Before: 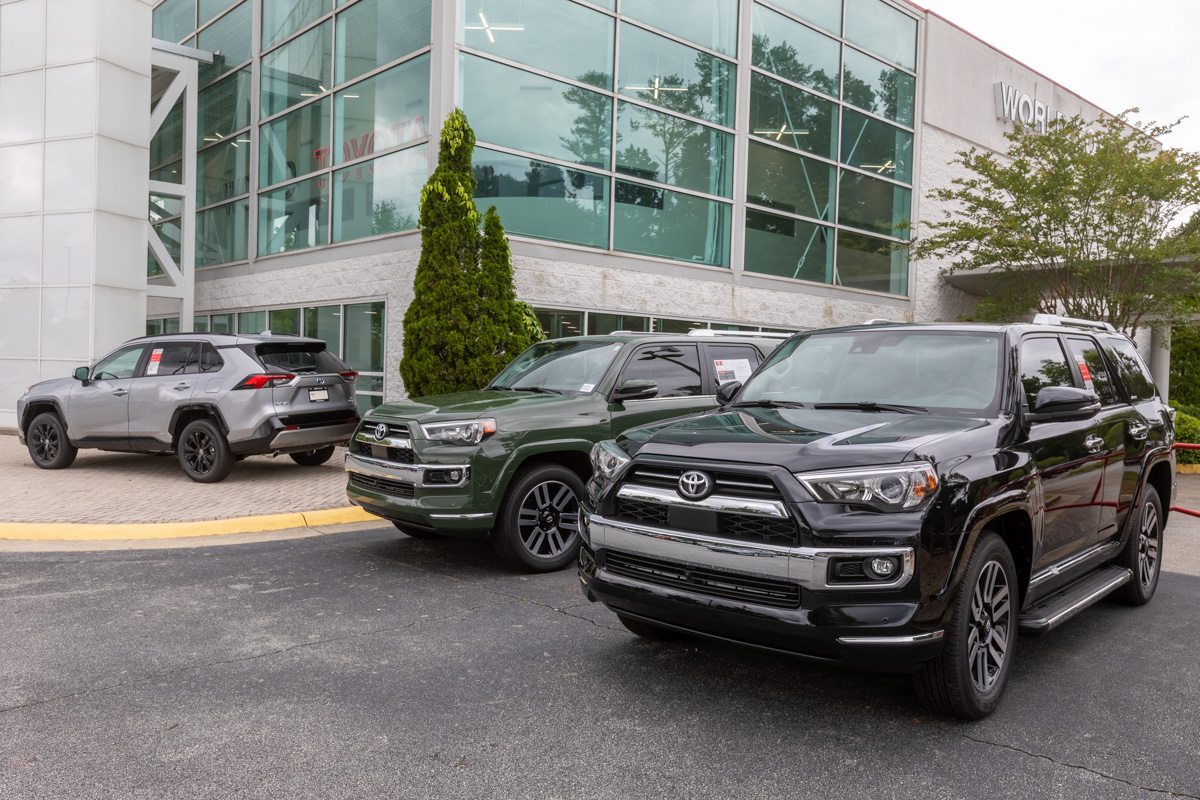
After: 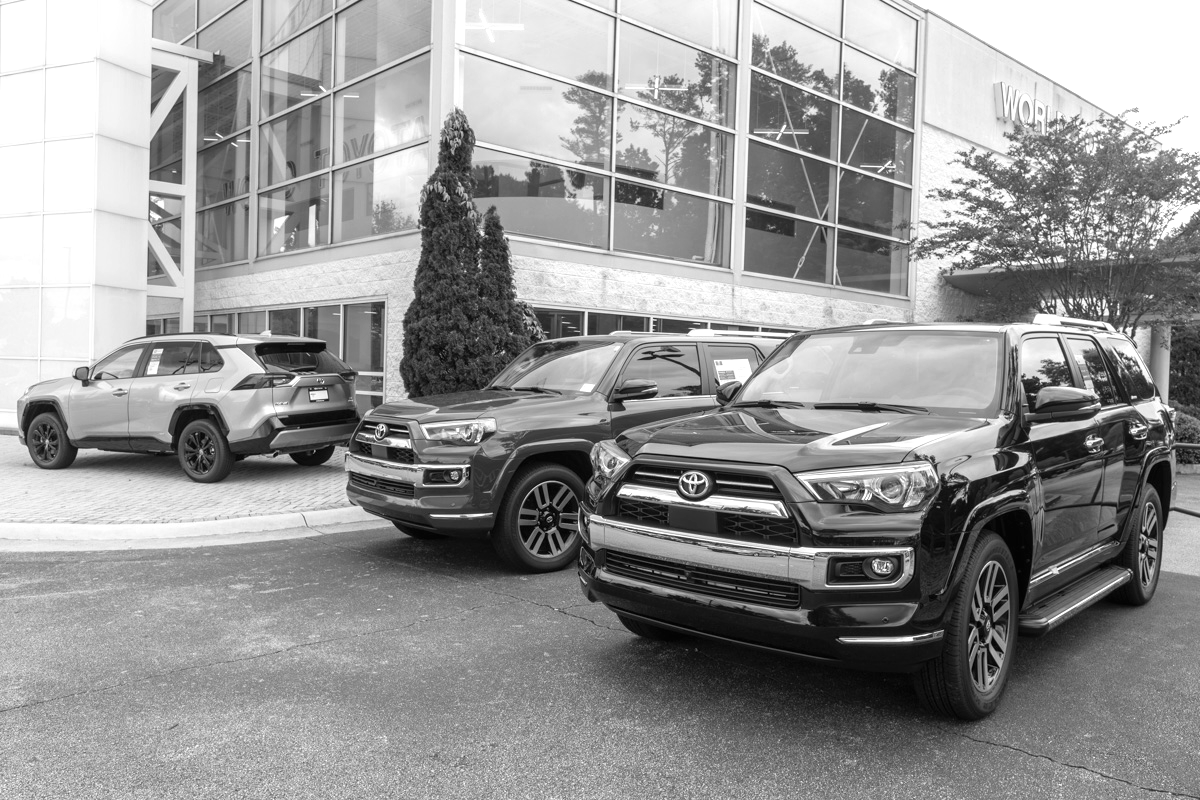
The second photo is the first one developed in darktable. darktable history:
local contrast: mode bilateral grid, contrast 100, coarseness 100, detail 91%, midtone range 0.2
color calibration: output gray [0.25, 0.35, 0.4, 0], x 0.383, y 0.372, temperature 3905.17 K
exposure: exposure 0.559 EV, compensate highlight preservation false
